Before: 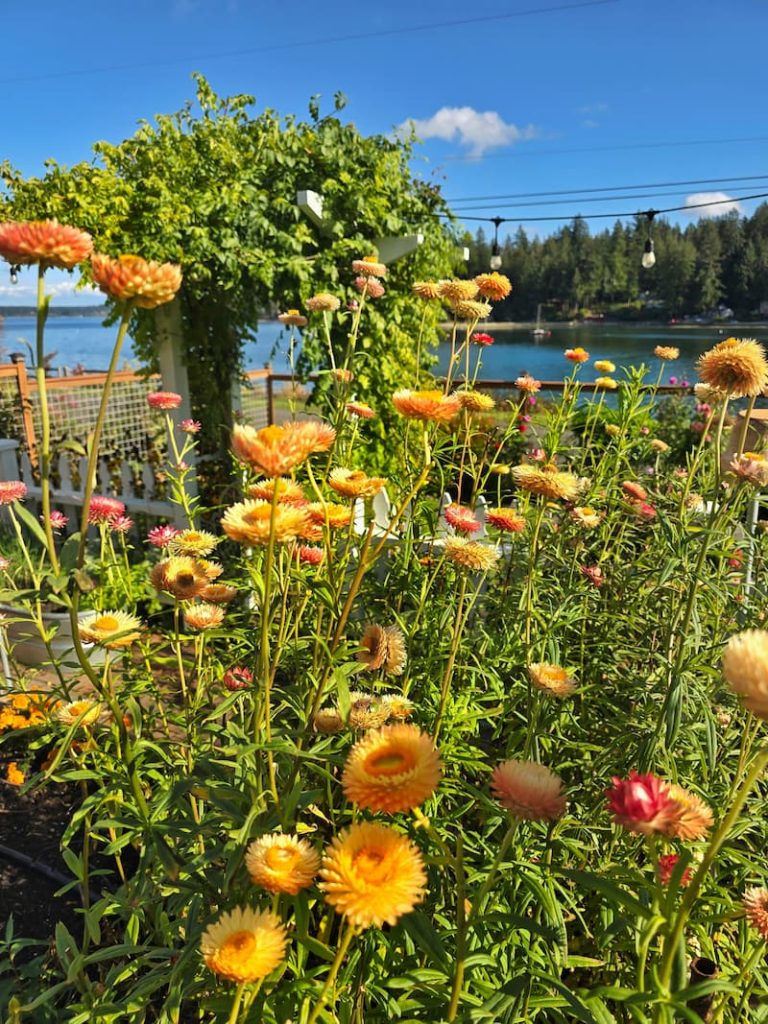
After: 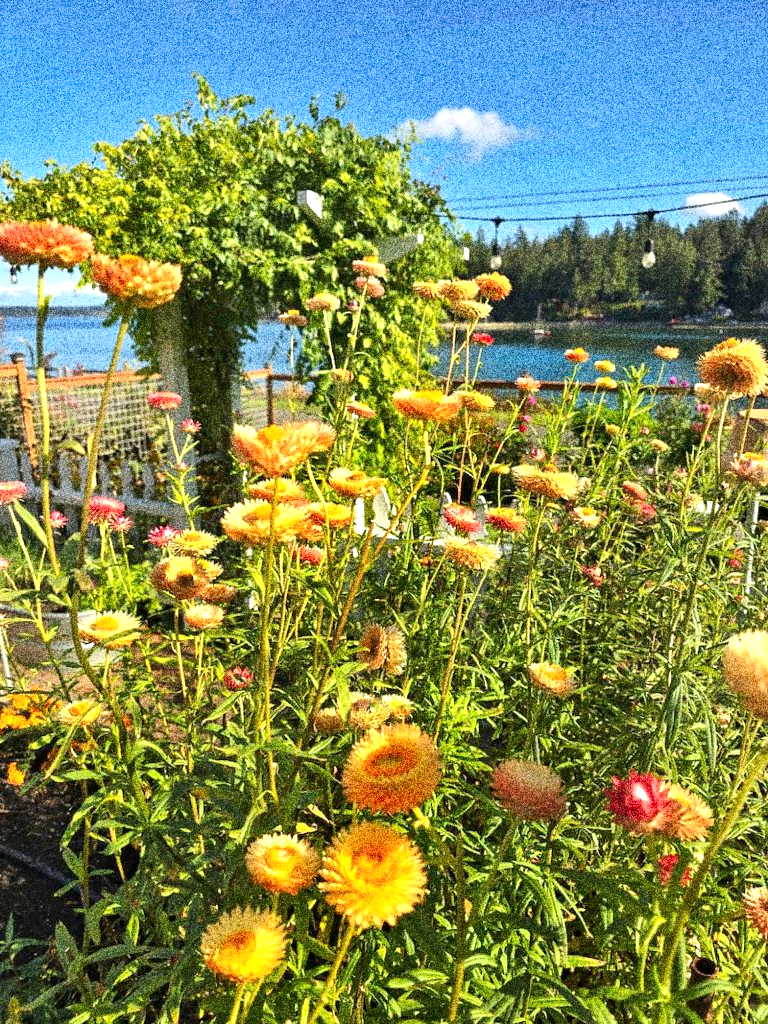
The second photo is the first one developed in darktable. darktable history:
exposure: black level correction 0.001, exposure 0.675 EV, compensate highlight preservation false
grain: coarseness 30.02 ISO, strength 100%
